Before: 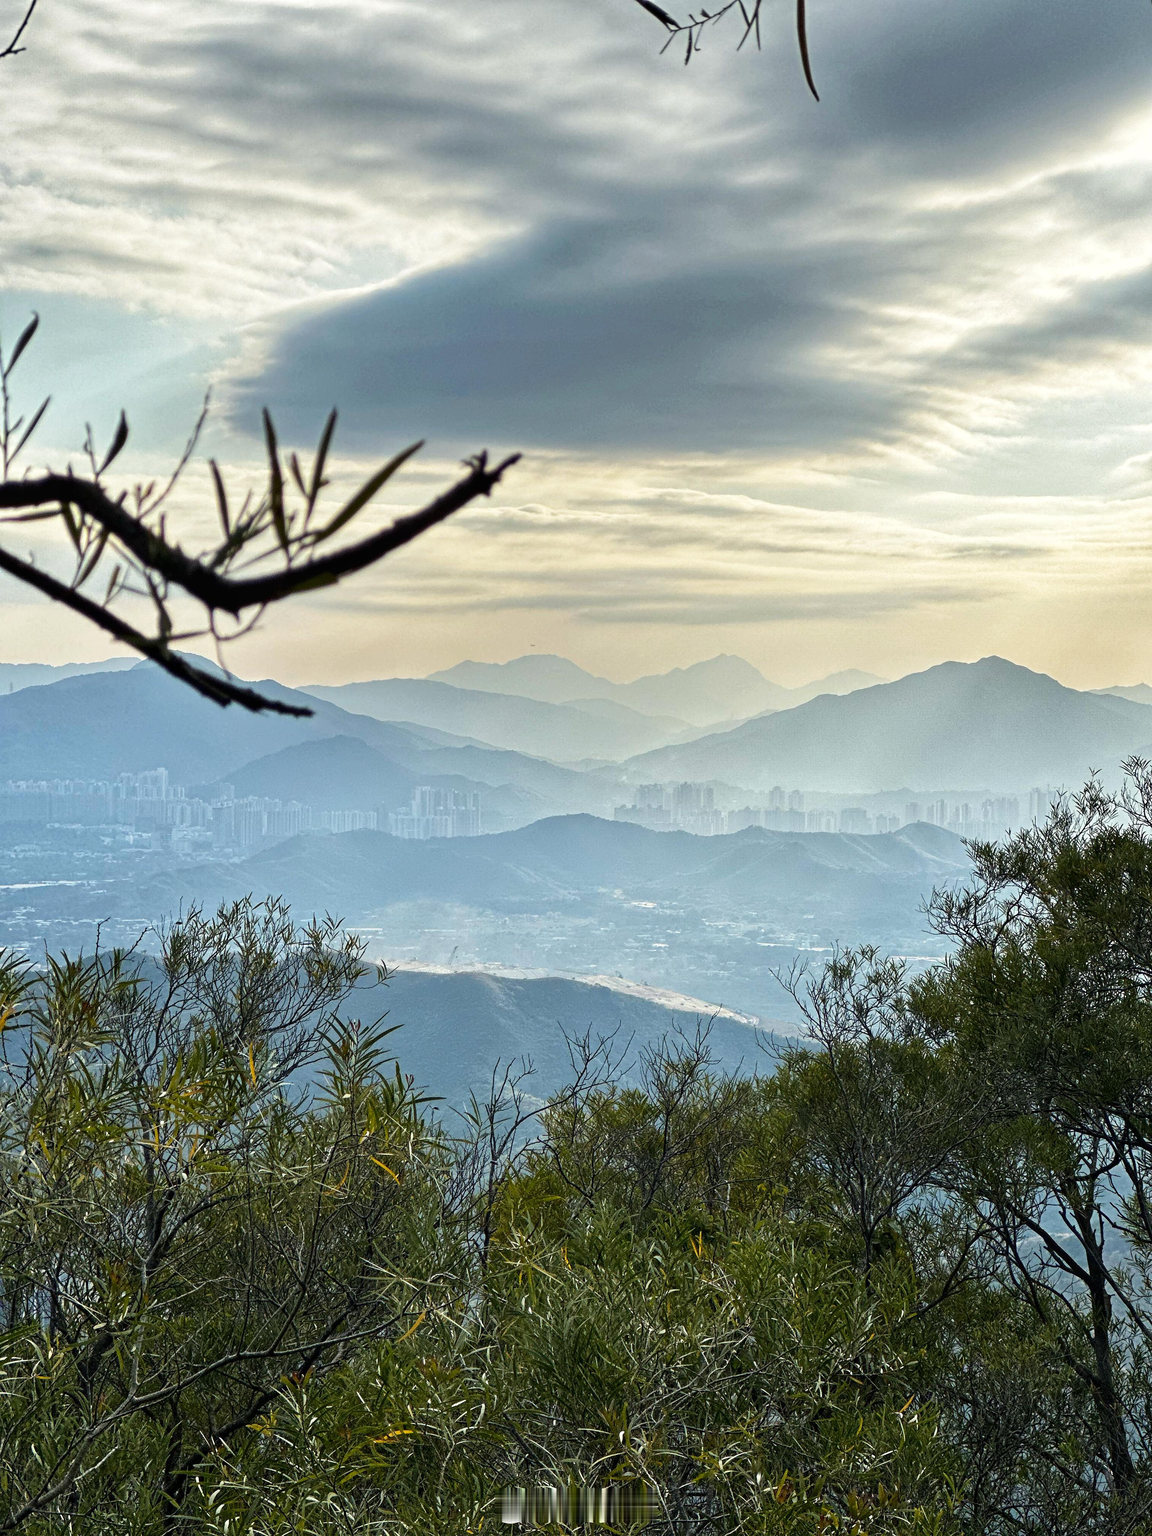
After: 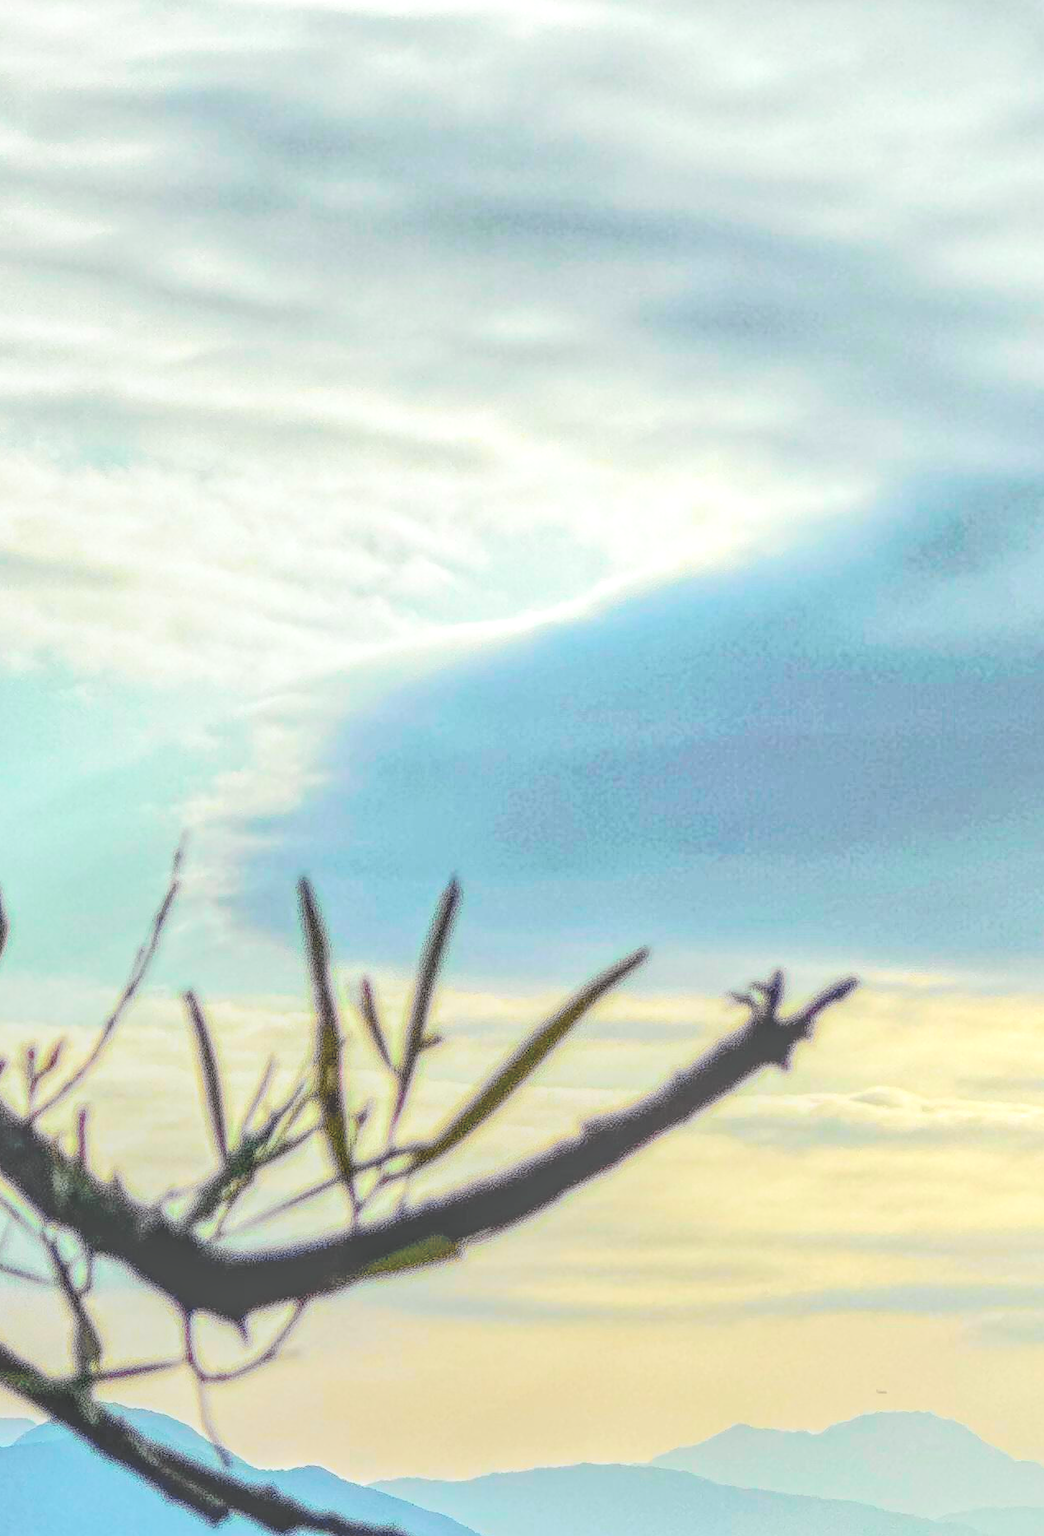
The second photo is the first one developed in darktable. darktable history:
crop and rotate: left 10.817%, top 0.062%, right 47.194%, bottom 53.626%
tone curve: curves: ch0 [(0, 0.022) (0.114, 0.088) (0.282, 0.316) (0.446, 0.511) (0.613, 0.693) (0.786, 0.843) (0.999, 0.949)]; ch1 [(0, 0) (0.395, 0.343) (0.463, 0.427) (0.486, 0.474) (0.503, 0.5) (0.535, 0.522) (0.555, 0.566) (0.594, 0.614) (0.755, 0.793) (1, 1)]; ch2 [(0, 0) (0.369, 0.388) (0.449, 0.431) (0.501, 0.5) (0.528, 0.517) (0.561, 0.59) (0.612, 0.646) (0.697, 0.721) (1, 1)], color space Lab, independent channels, preserve colors none
exposure: exposure 0.3 EV, compensate highlight preservation false
contrast brightness saturation: contrast 0.14, brightness 0.21
local contrast: highlights 20%, shadows 30%, detail 200%, midtone range 0.2
